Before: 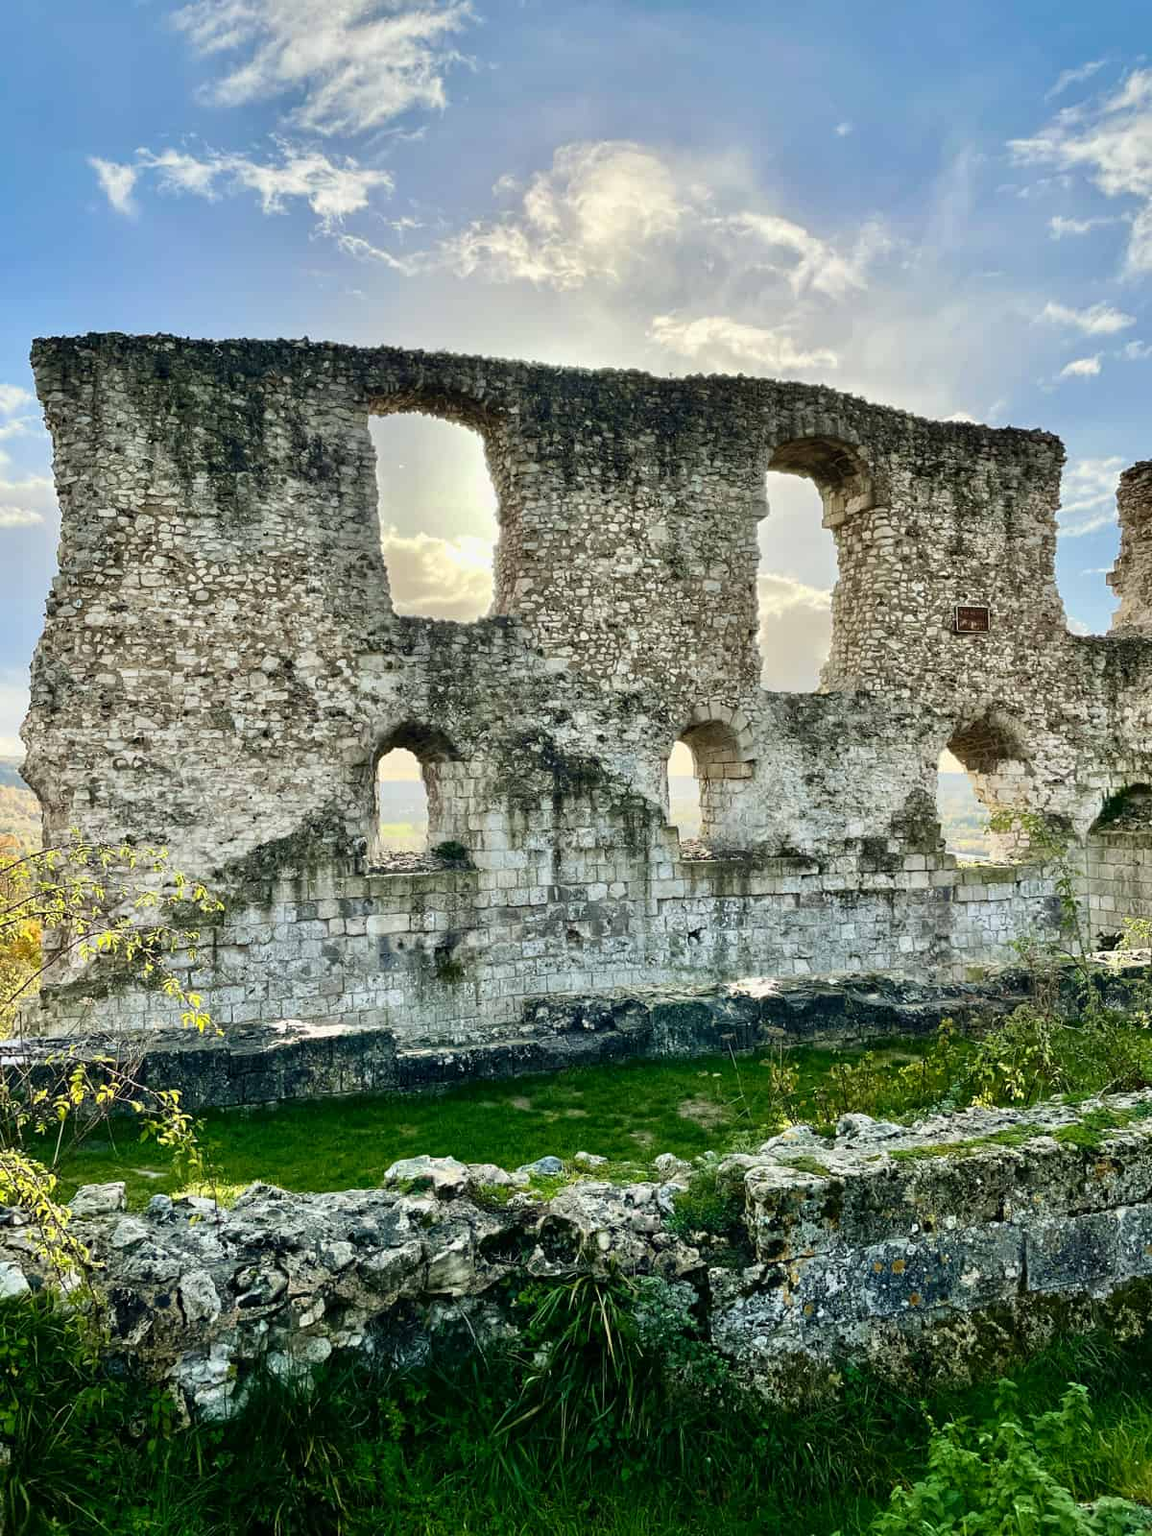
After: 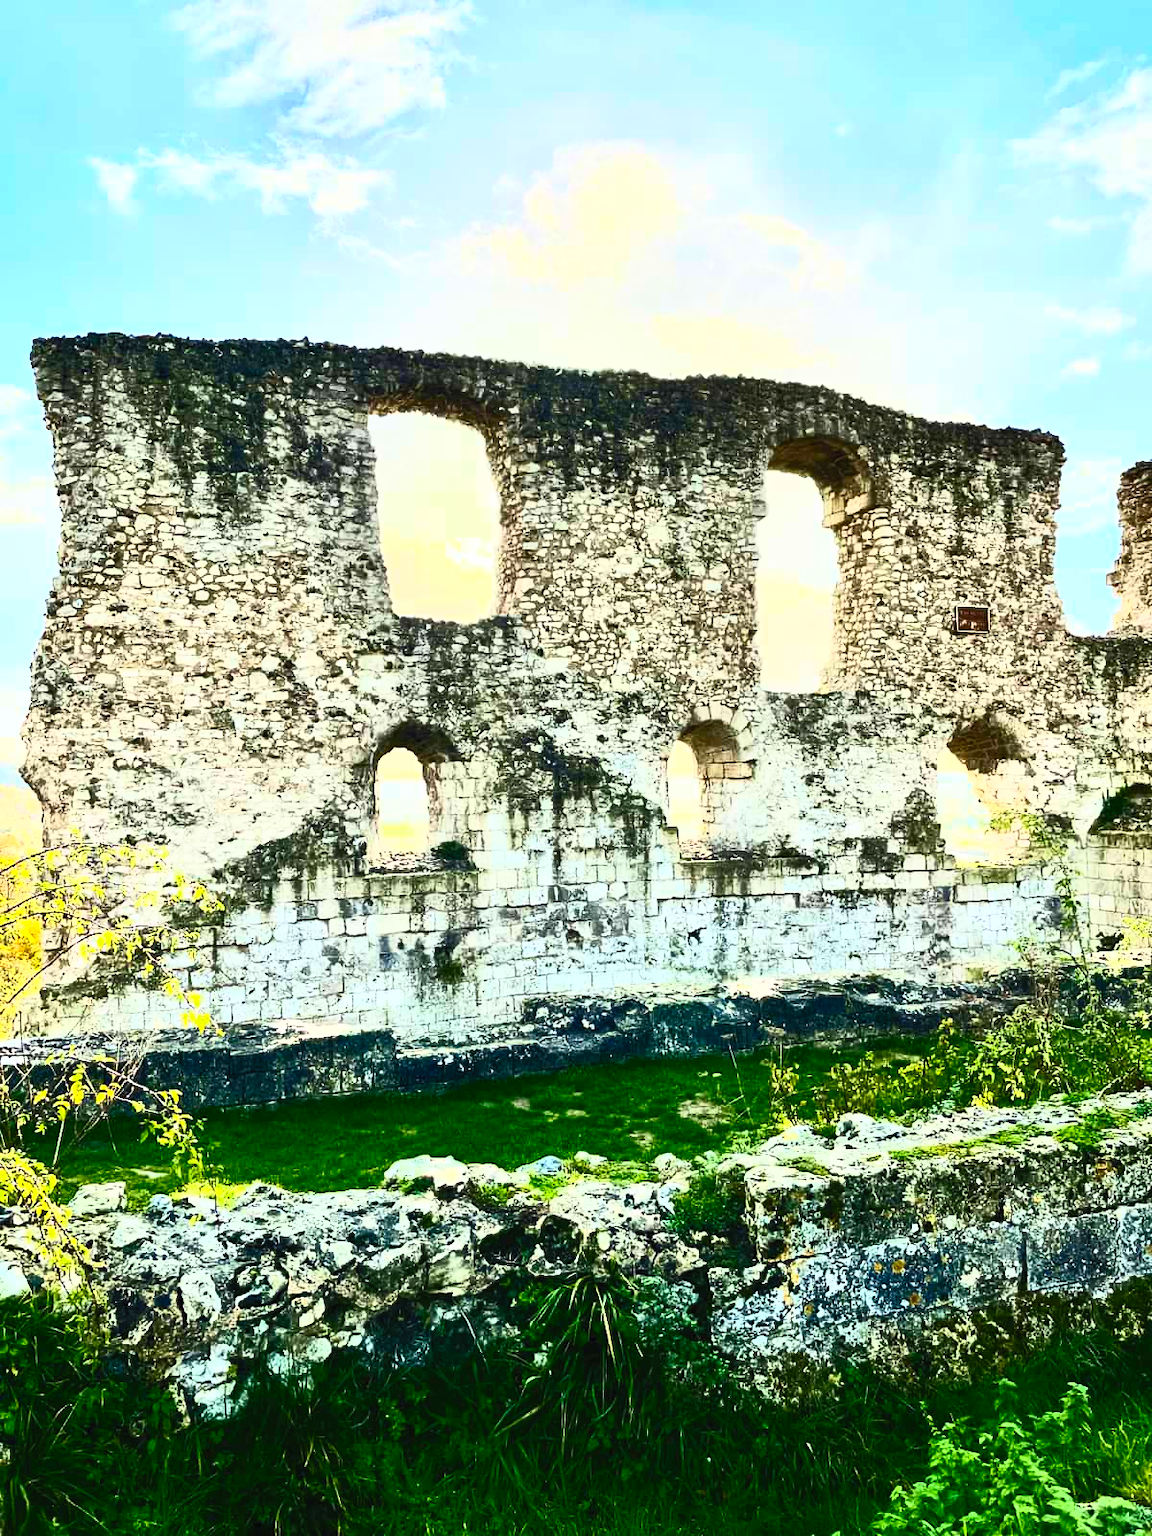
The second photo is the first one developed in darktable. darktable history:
contrast brightness saturation: contrast 0.833, brightness 0.605, saturation 0.587
